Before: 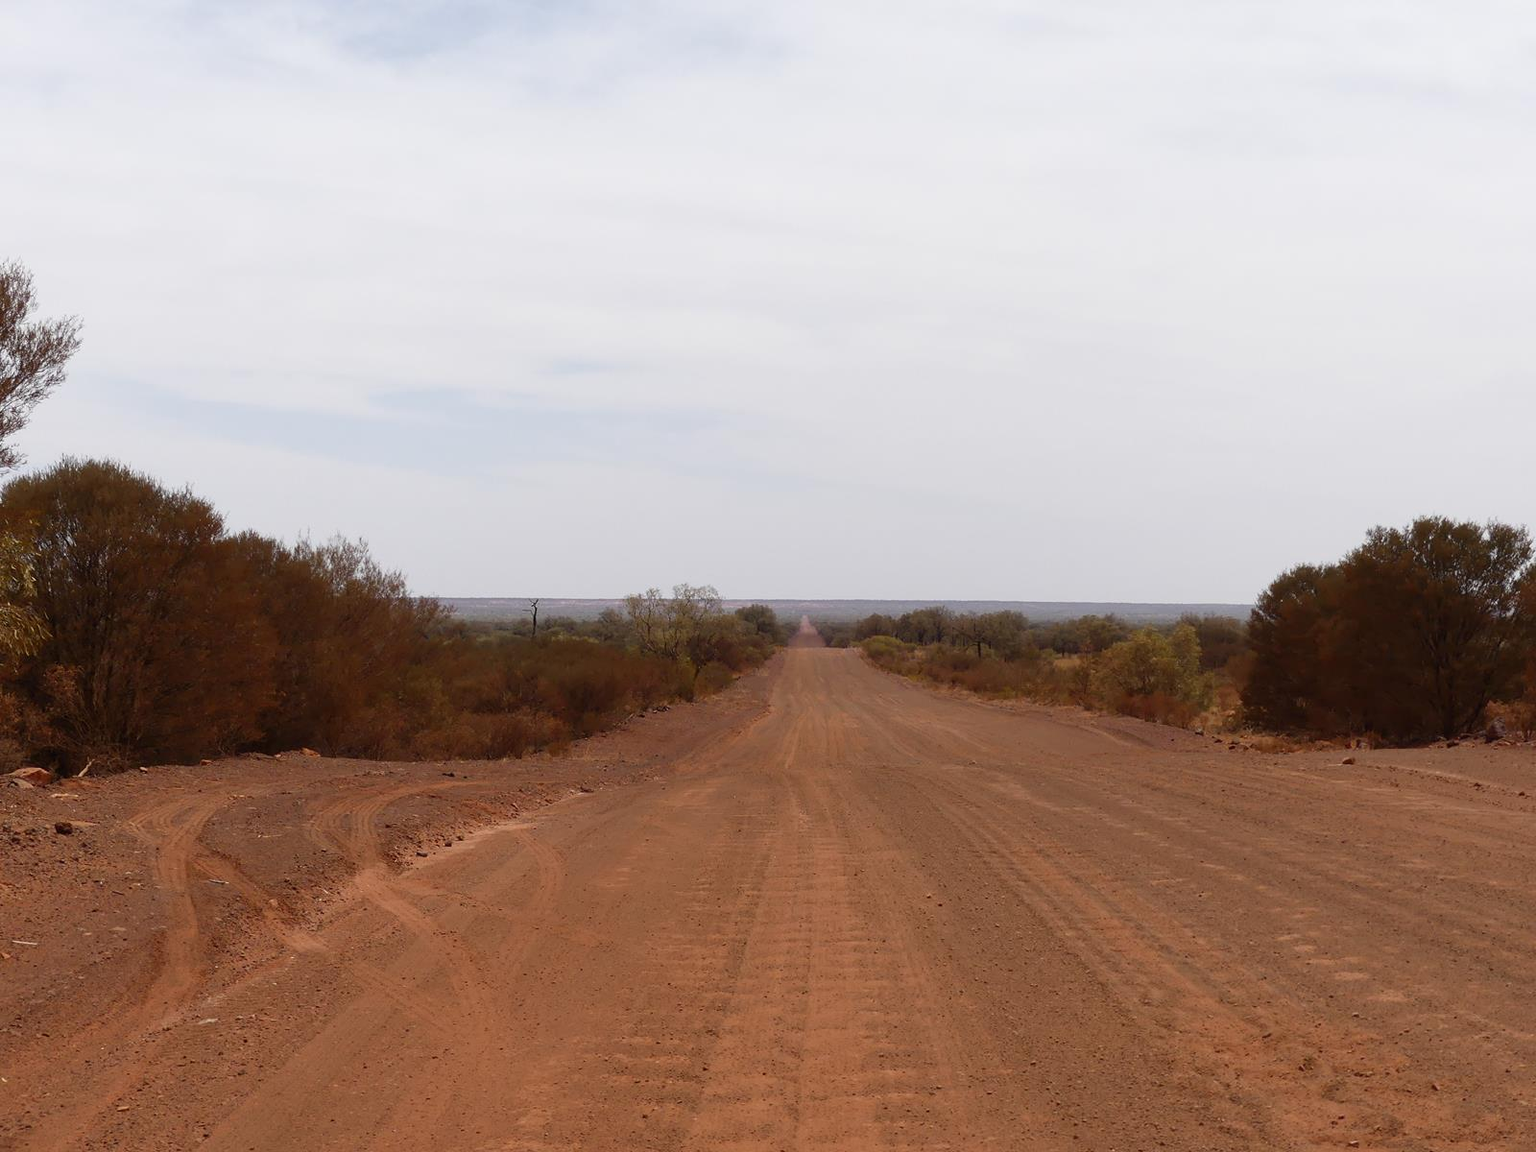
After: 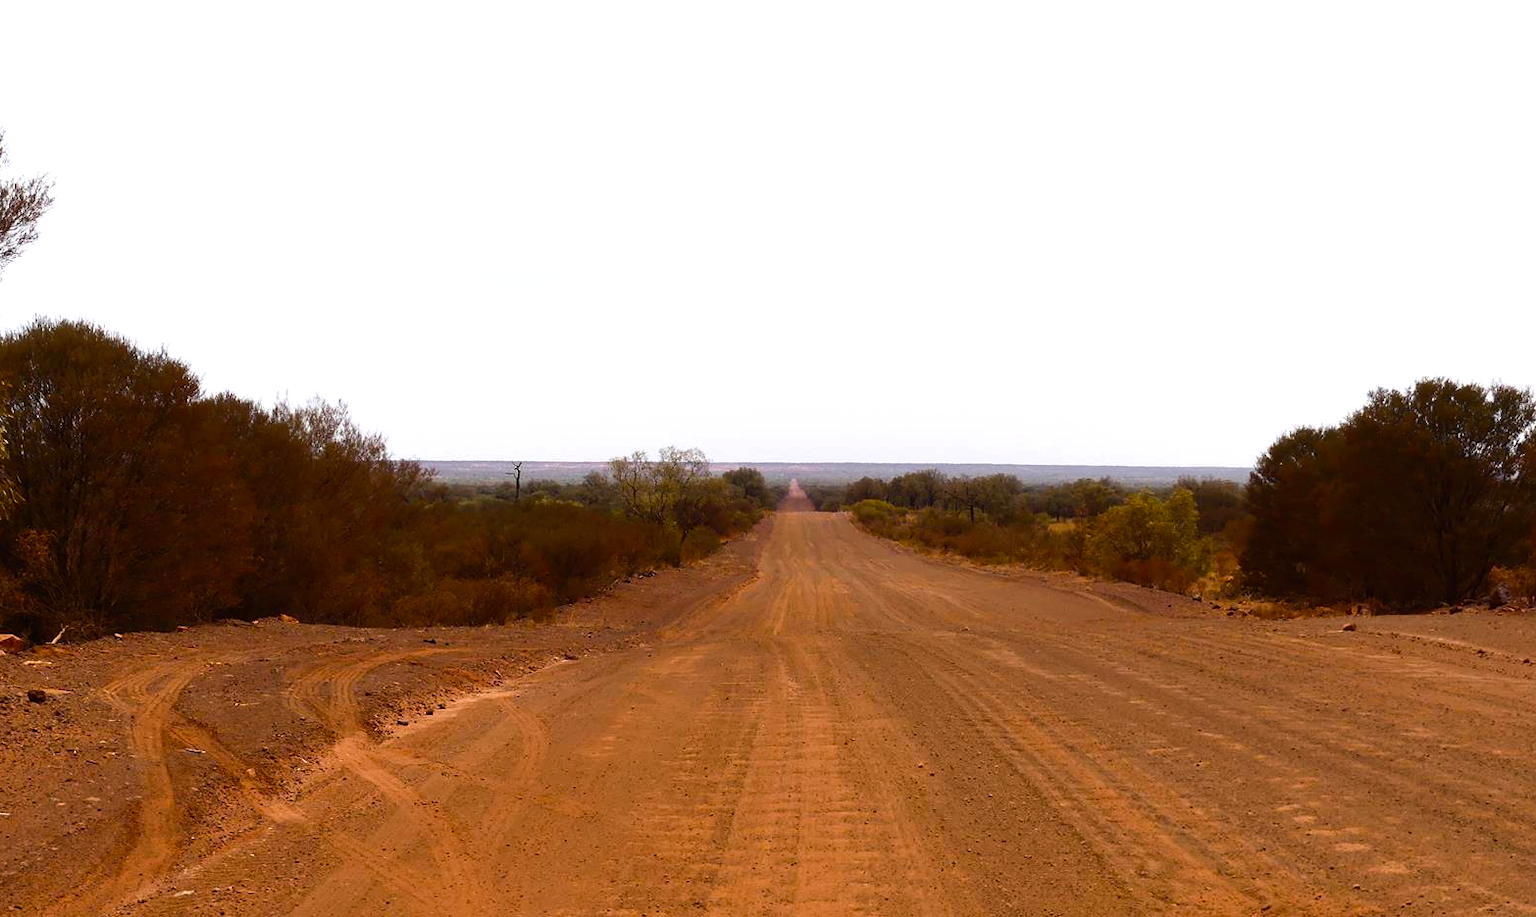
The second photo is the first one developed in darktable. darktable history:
crop and rotate: left 1.814%, top 12.818%, right 0.25%, bottom 9.225%
tone equalizer: -8 EV -0.75 EV, -7 EV -0.7 EV, -6 EV -0.6 EV, -5 EV -0.4 EV, -3 EV 0.4 EV, -2 EV 0.6 EV, -1 EV 0.7 EV, +0 EV 0.75 EV, edges refinement/feathering 500, mask exposure compensation -1.57 EV, preserve details no
velvia: strength 32%, mid-tones bias 0.2
